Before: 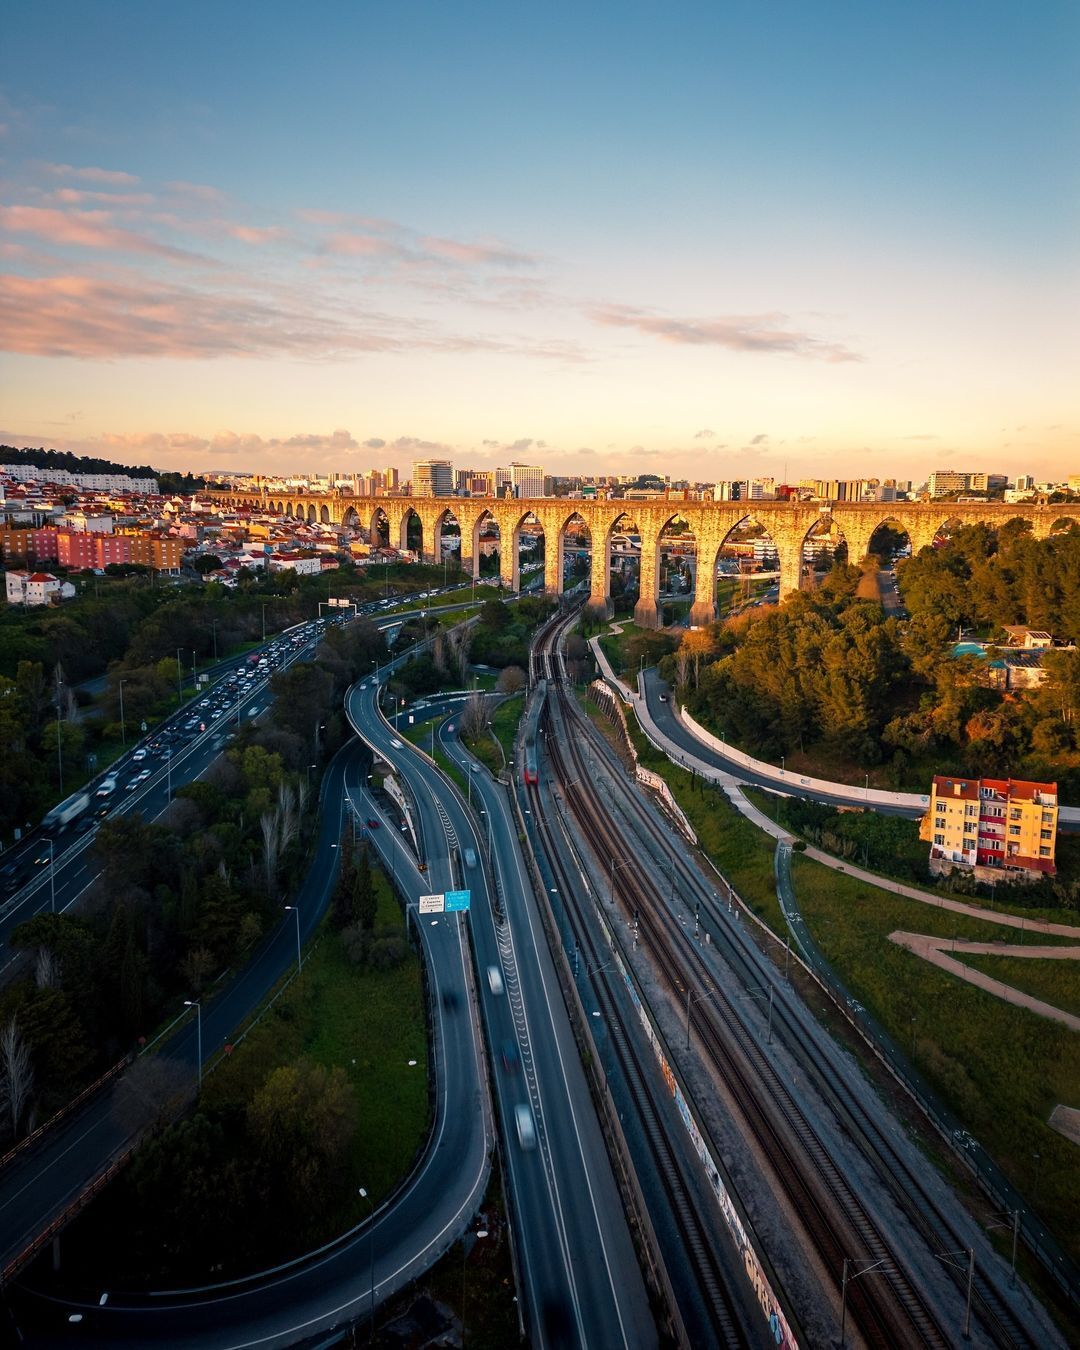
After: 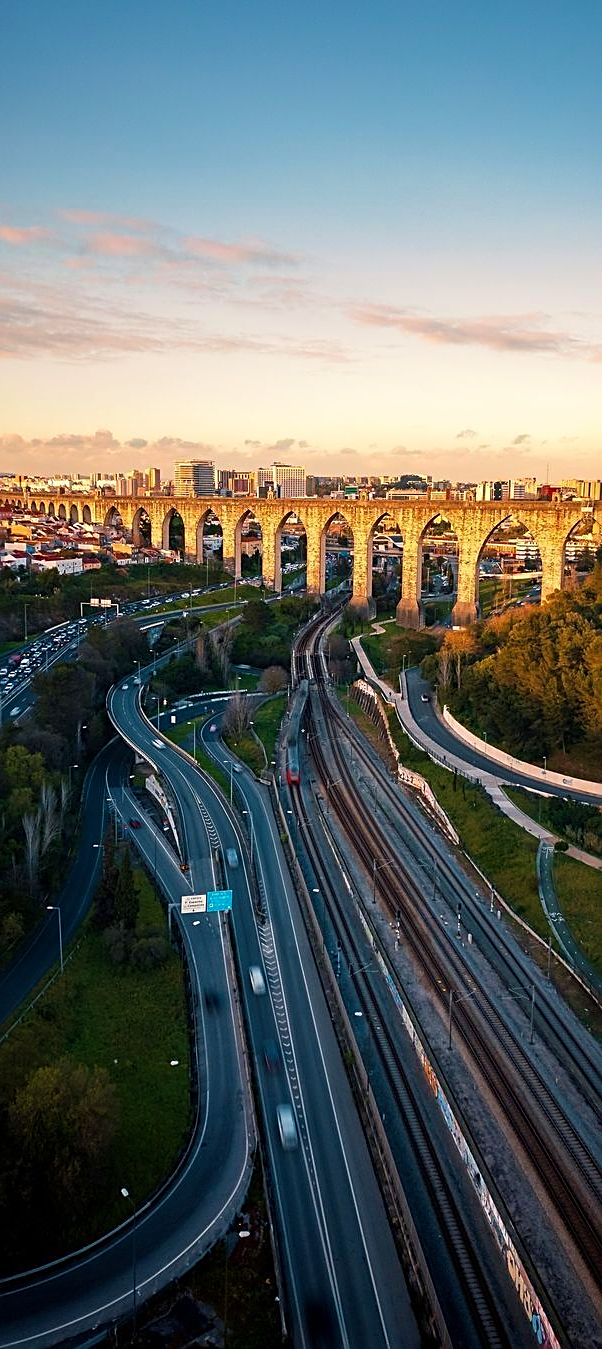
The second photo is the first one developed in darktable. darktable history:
crop: left 22.107%, right 22.049%, bottom 0.015%
velvia: on, module defaults
sharpen: on, module defaults
